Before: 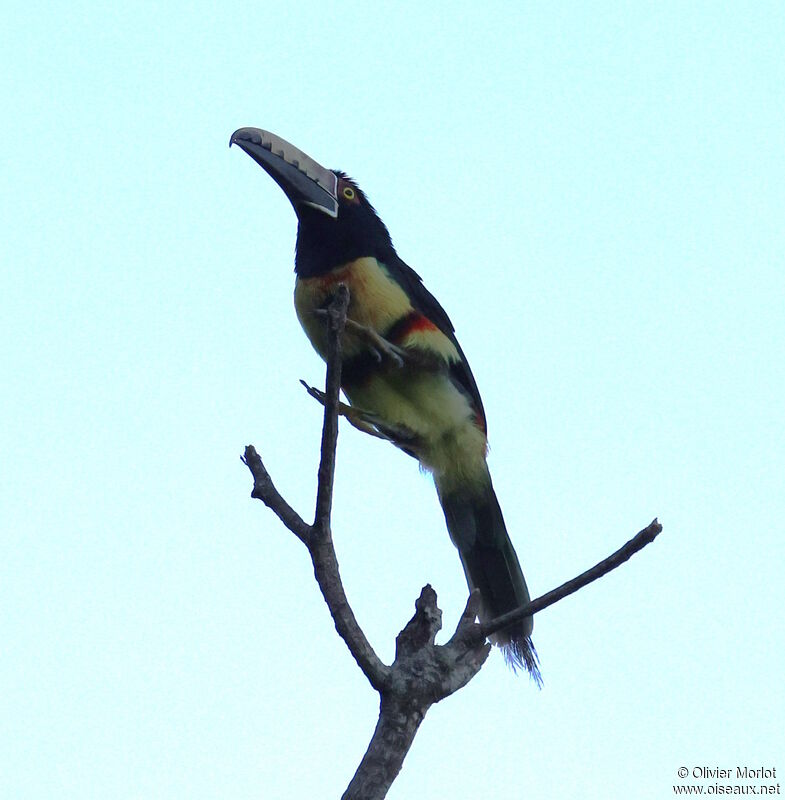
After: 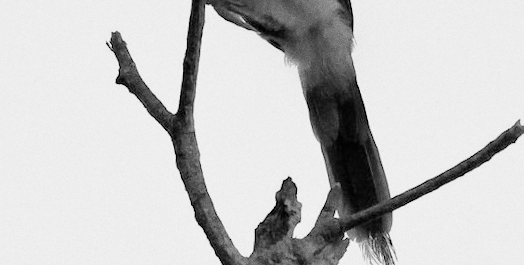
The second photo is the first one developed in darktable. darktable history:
crop: left 18.091%, top 51.13%, right 17.525%, bottom 16.85%
monochrome: a -6.99, b 35.61, size 1.4
filmic rgb: black relative exposure -4.4 EV, white relative exposure 5 EV, threshold 3 EV, hardness 2.23, latitude 40.06%, contrast 1.15, highlights saturation mix 10%, shadows ↔ highlights balance 1.04%, preserve chrominance RGB euclidean norm (legacy), color science v4 (2020), enable highlight reconstruction true
rotate and perspective: rotation 2.17°, automatic cropping off
color balance rgb: hue shift 180°, global vibrance 50%, contrast 0.32%
grain: coarseness 0.09 ISO
exposure: exposure 1 EV, compensate highlight preservation false
